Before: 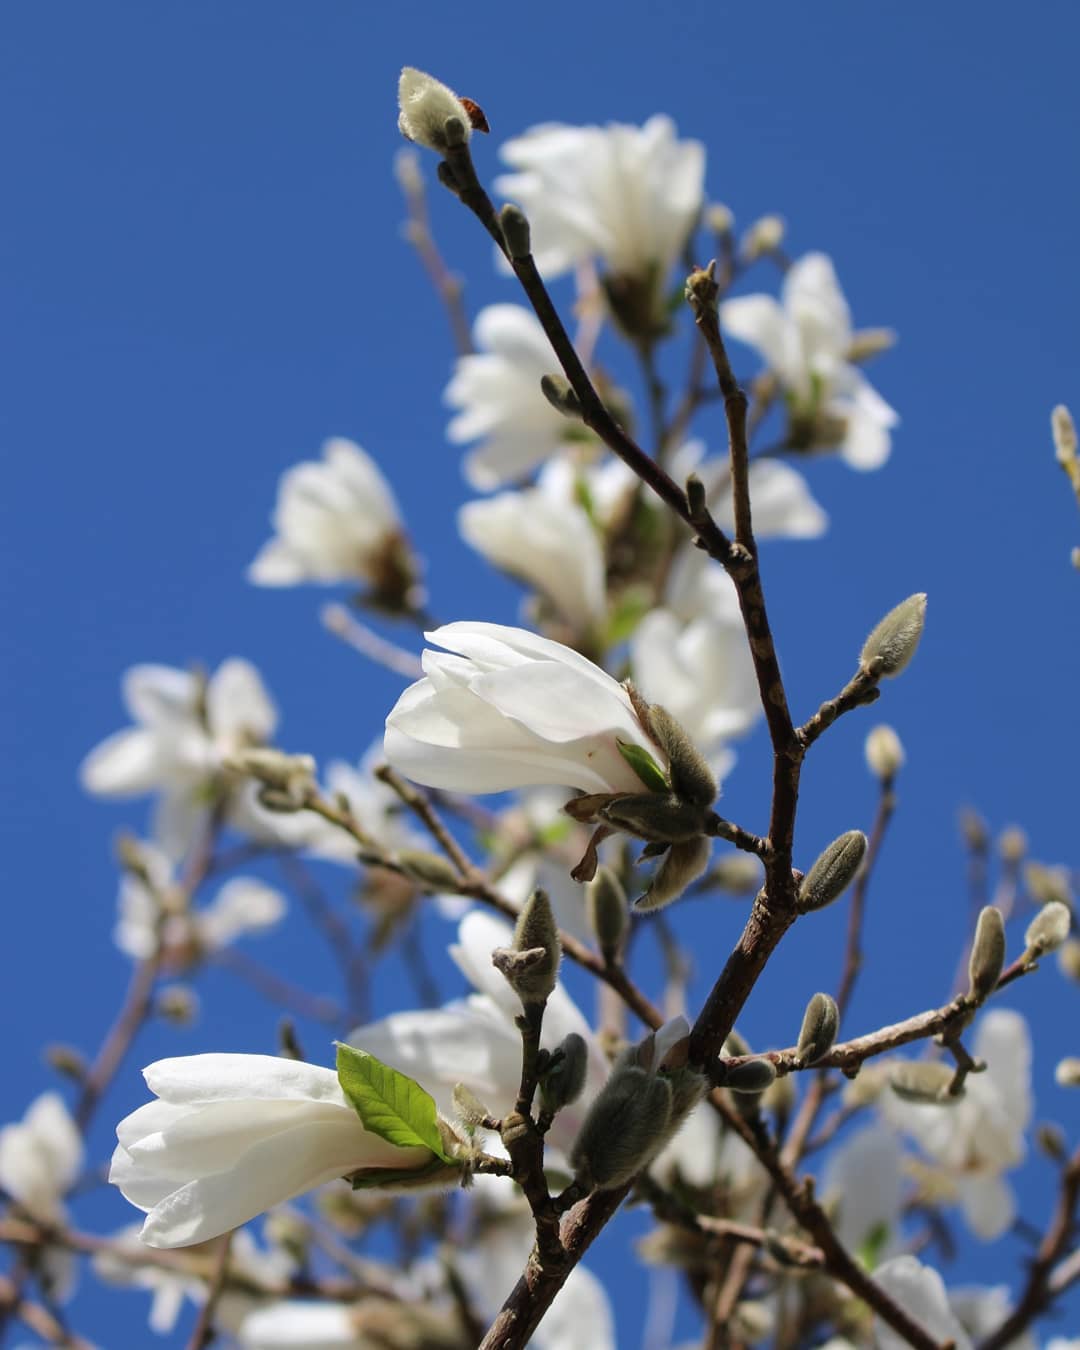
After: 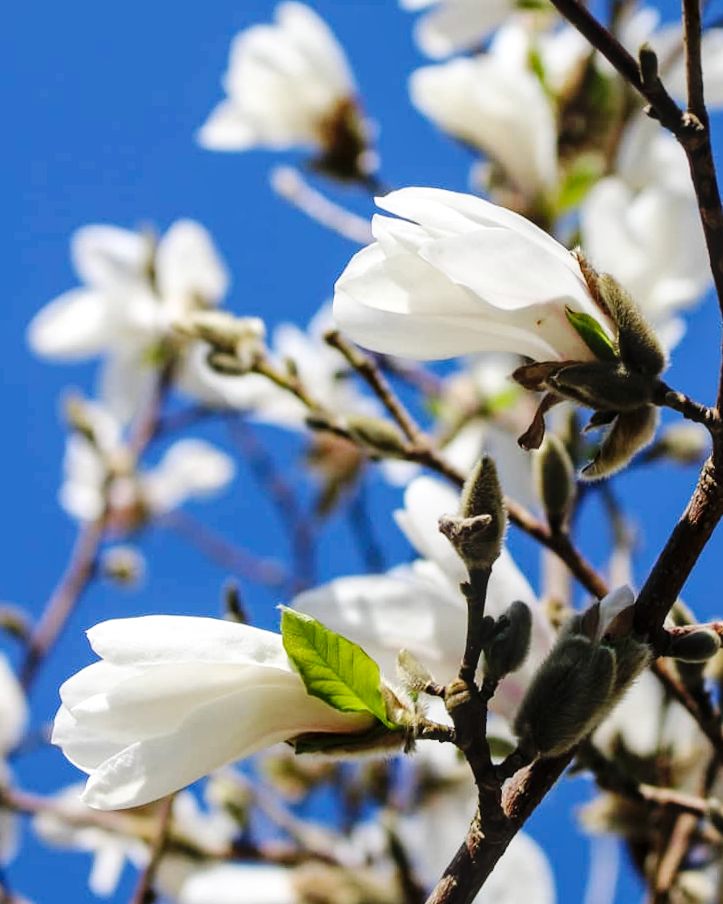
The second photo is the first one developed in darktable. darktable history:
base curve: curves: ch0 [(0, 0) (0.036, 0.025) (0.121, 0.166) (0.206, 0.329) (0.605, 0.79) (1, 1)], preserve colors none
crop and rotate: angle -0.82°, left 3.85%, top 31.828%, right 27.992%
local contrast: on, module defaults
